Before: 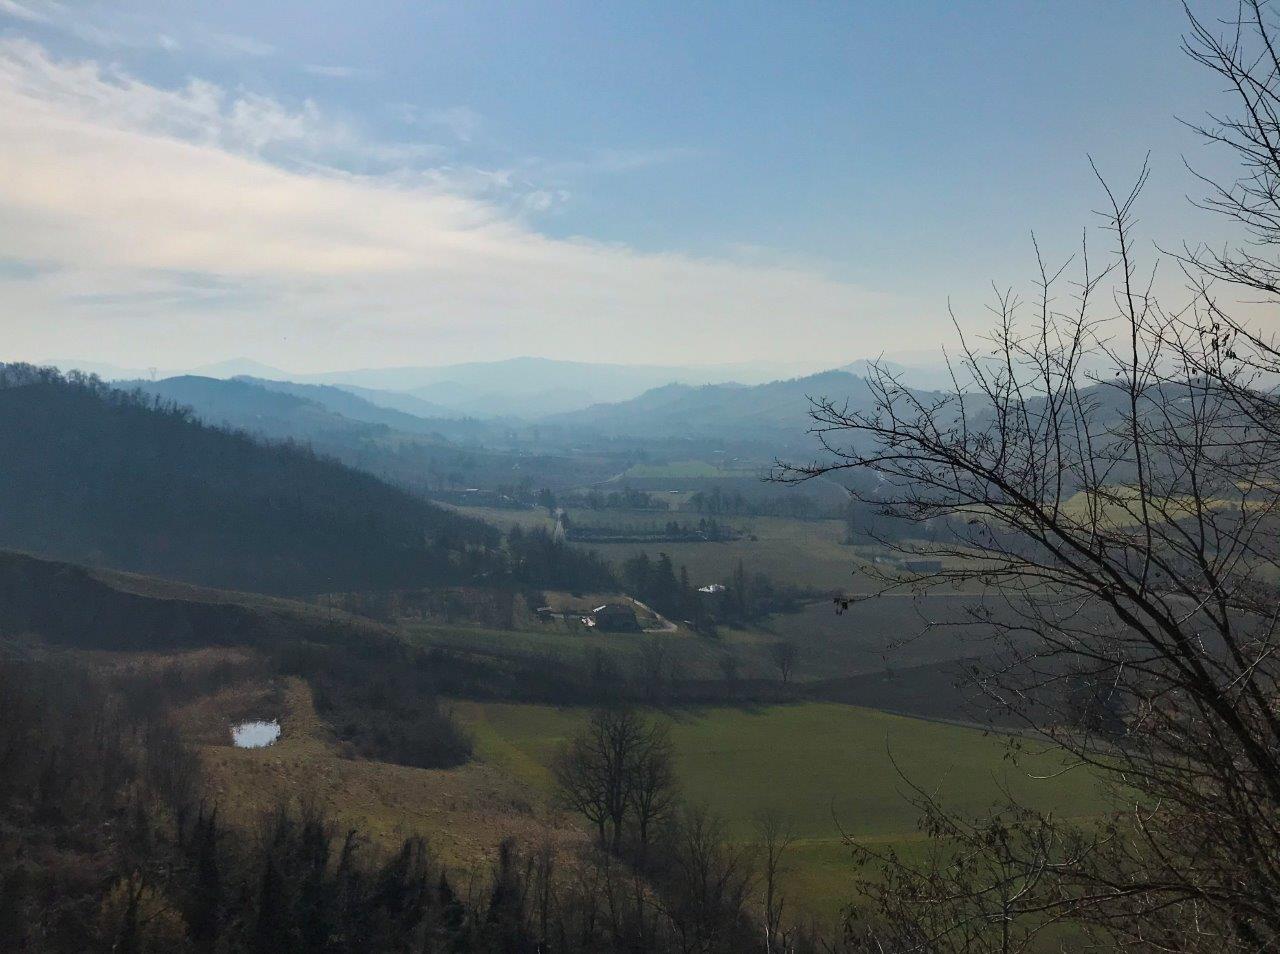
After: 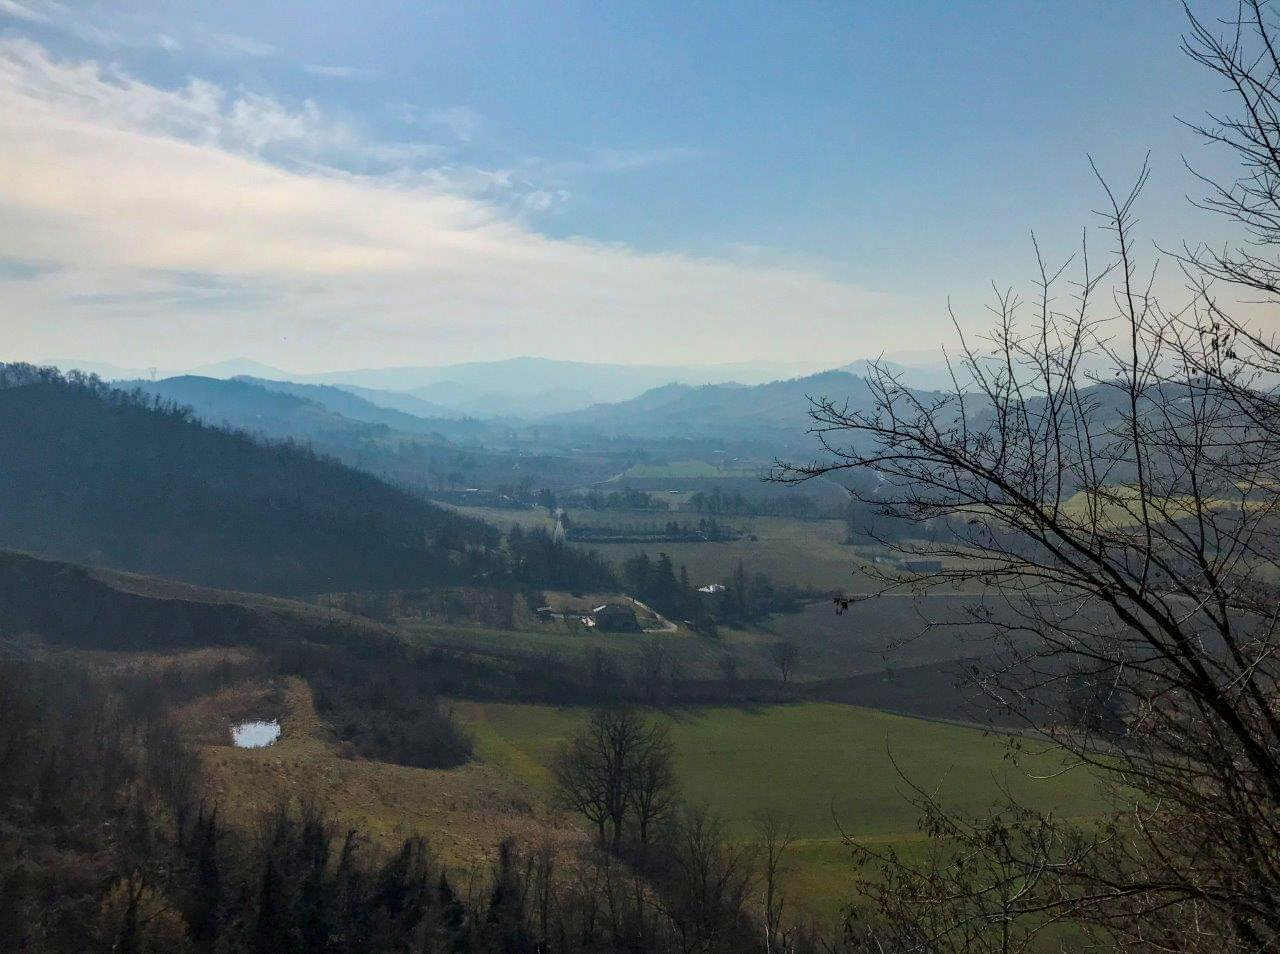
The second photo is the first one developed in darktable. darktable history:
local contrast: on, module defaults
contrast brightness saturation: saturation 0.18
